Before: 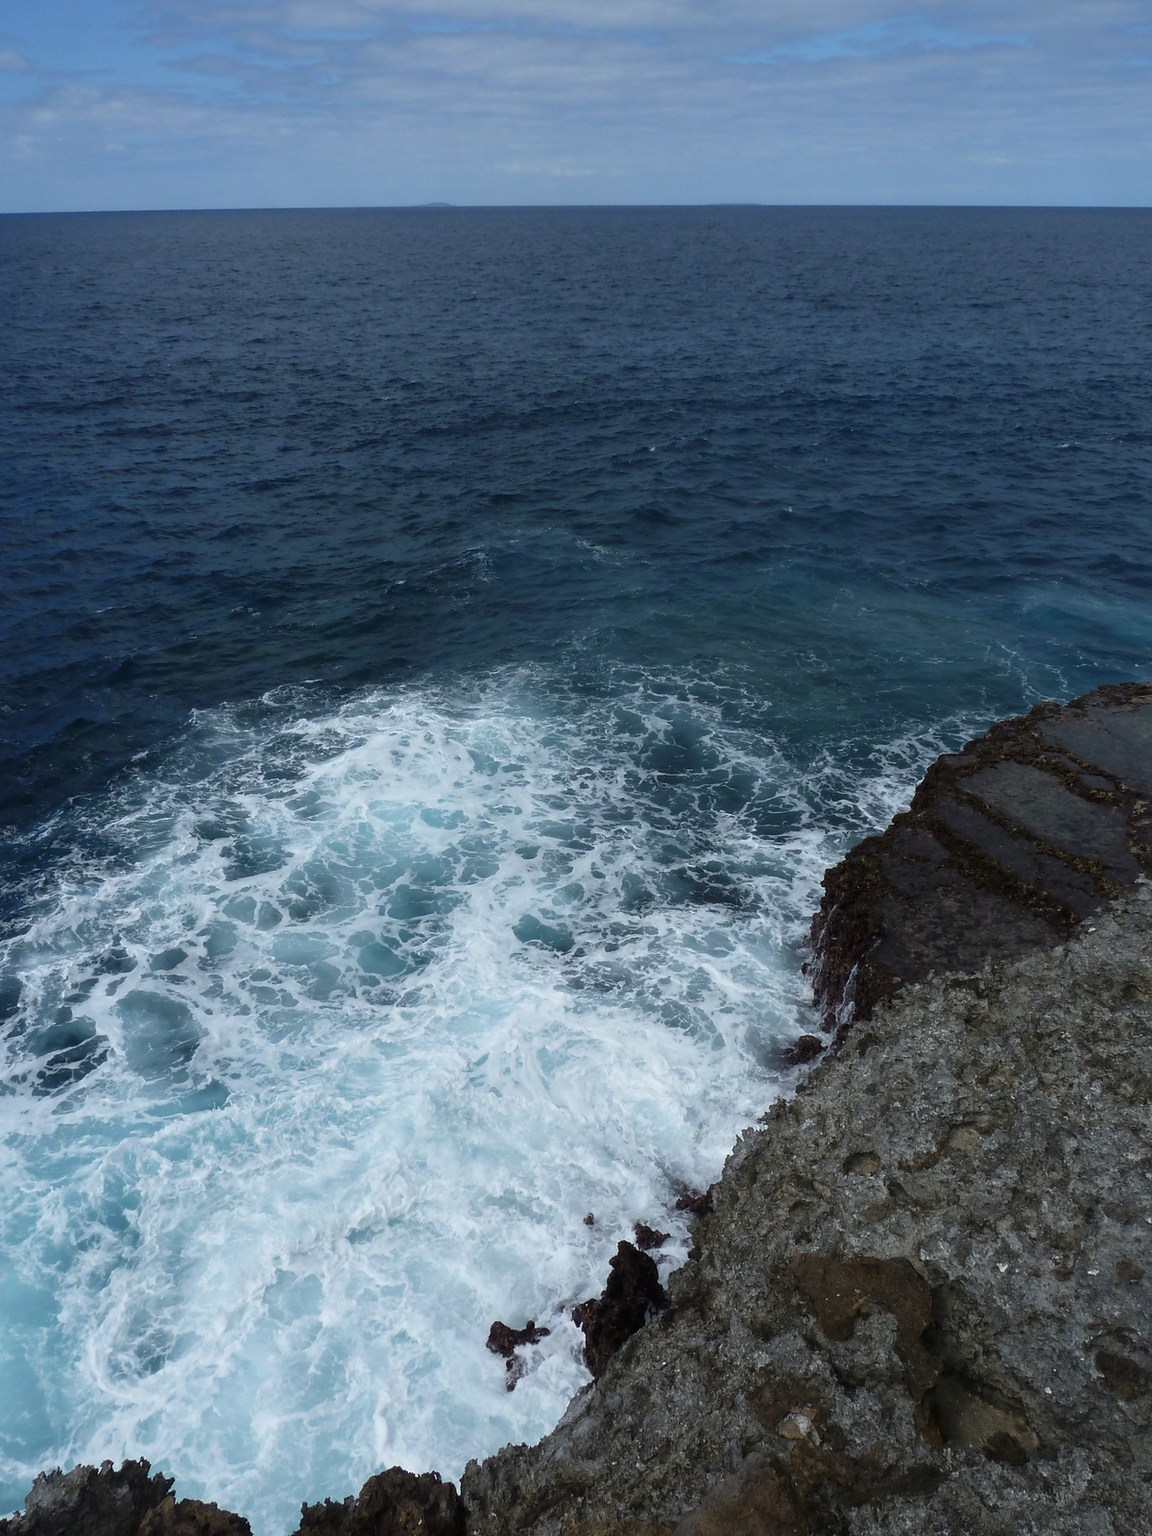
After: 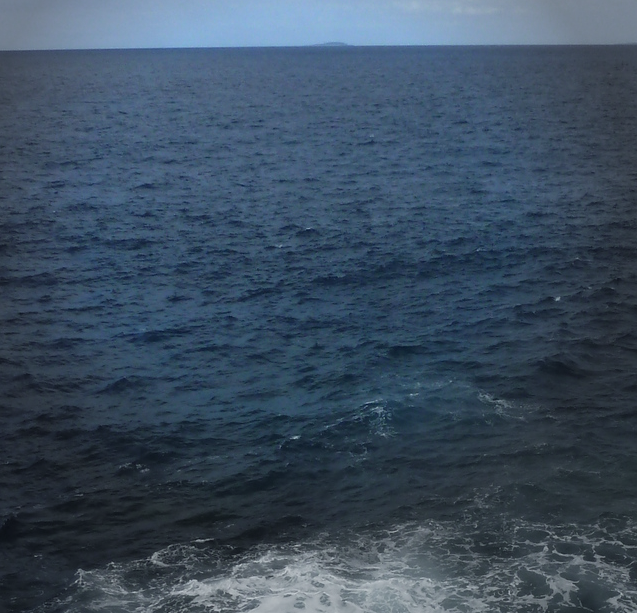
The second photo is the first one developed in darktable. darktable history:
exposure: exposure 0.407 EV, compensate exposure bias true, compensate highlight preservation false
vignetting: fall-off start 65.79%, fall-off radius 39.72%, center (-0.064, -0.309), automatic ratio true, width/height ratio 0.664
crop: left 10.234%, top 10.595%, right 36.635%, bottom 51.078%
tone equalizer: on, module defaults
